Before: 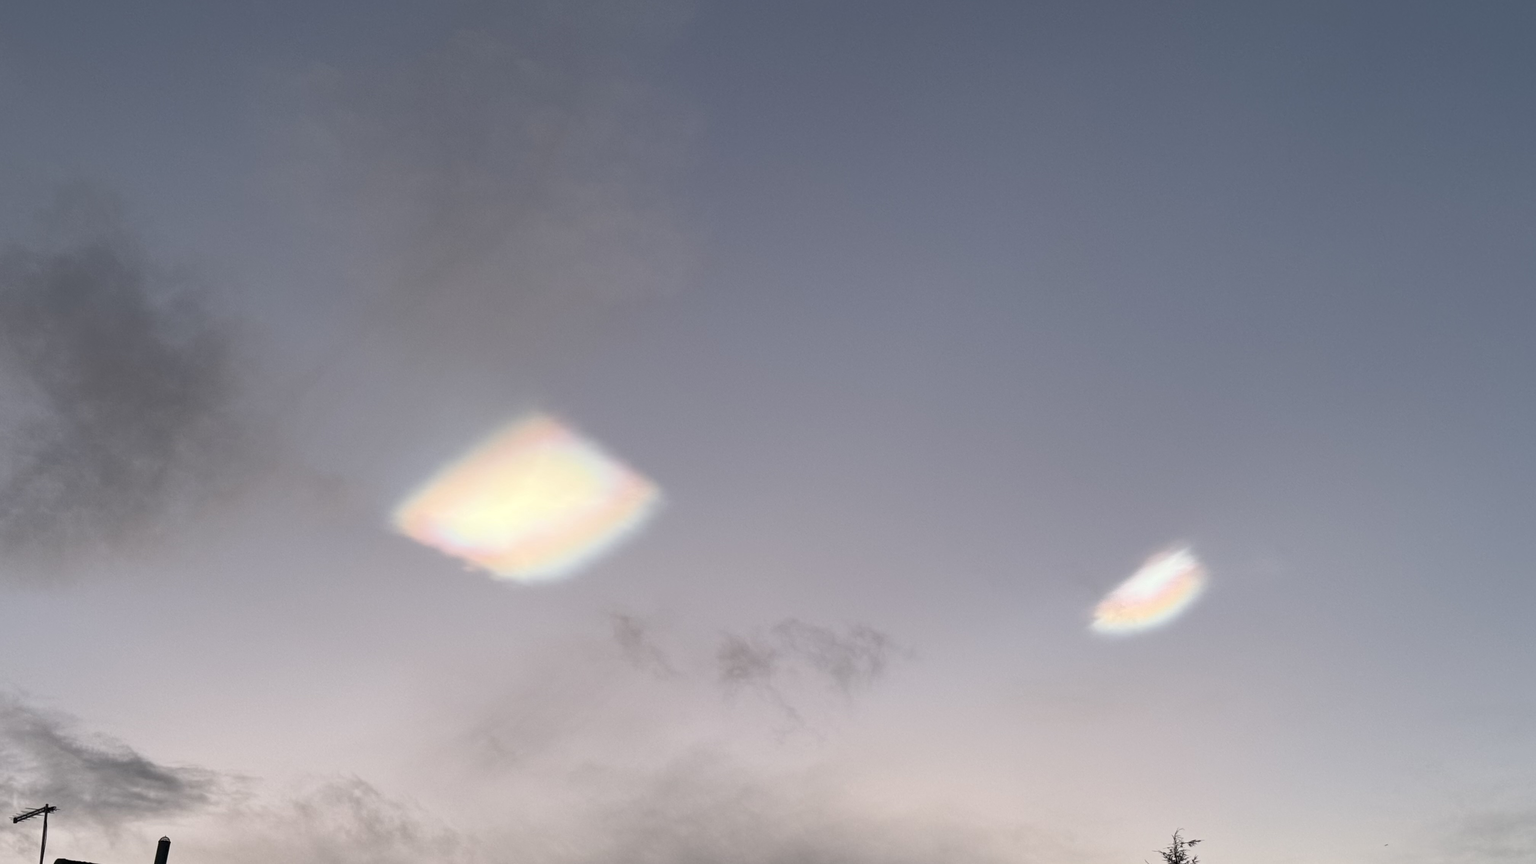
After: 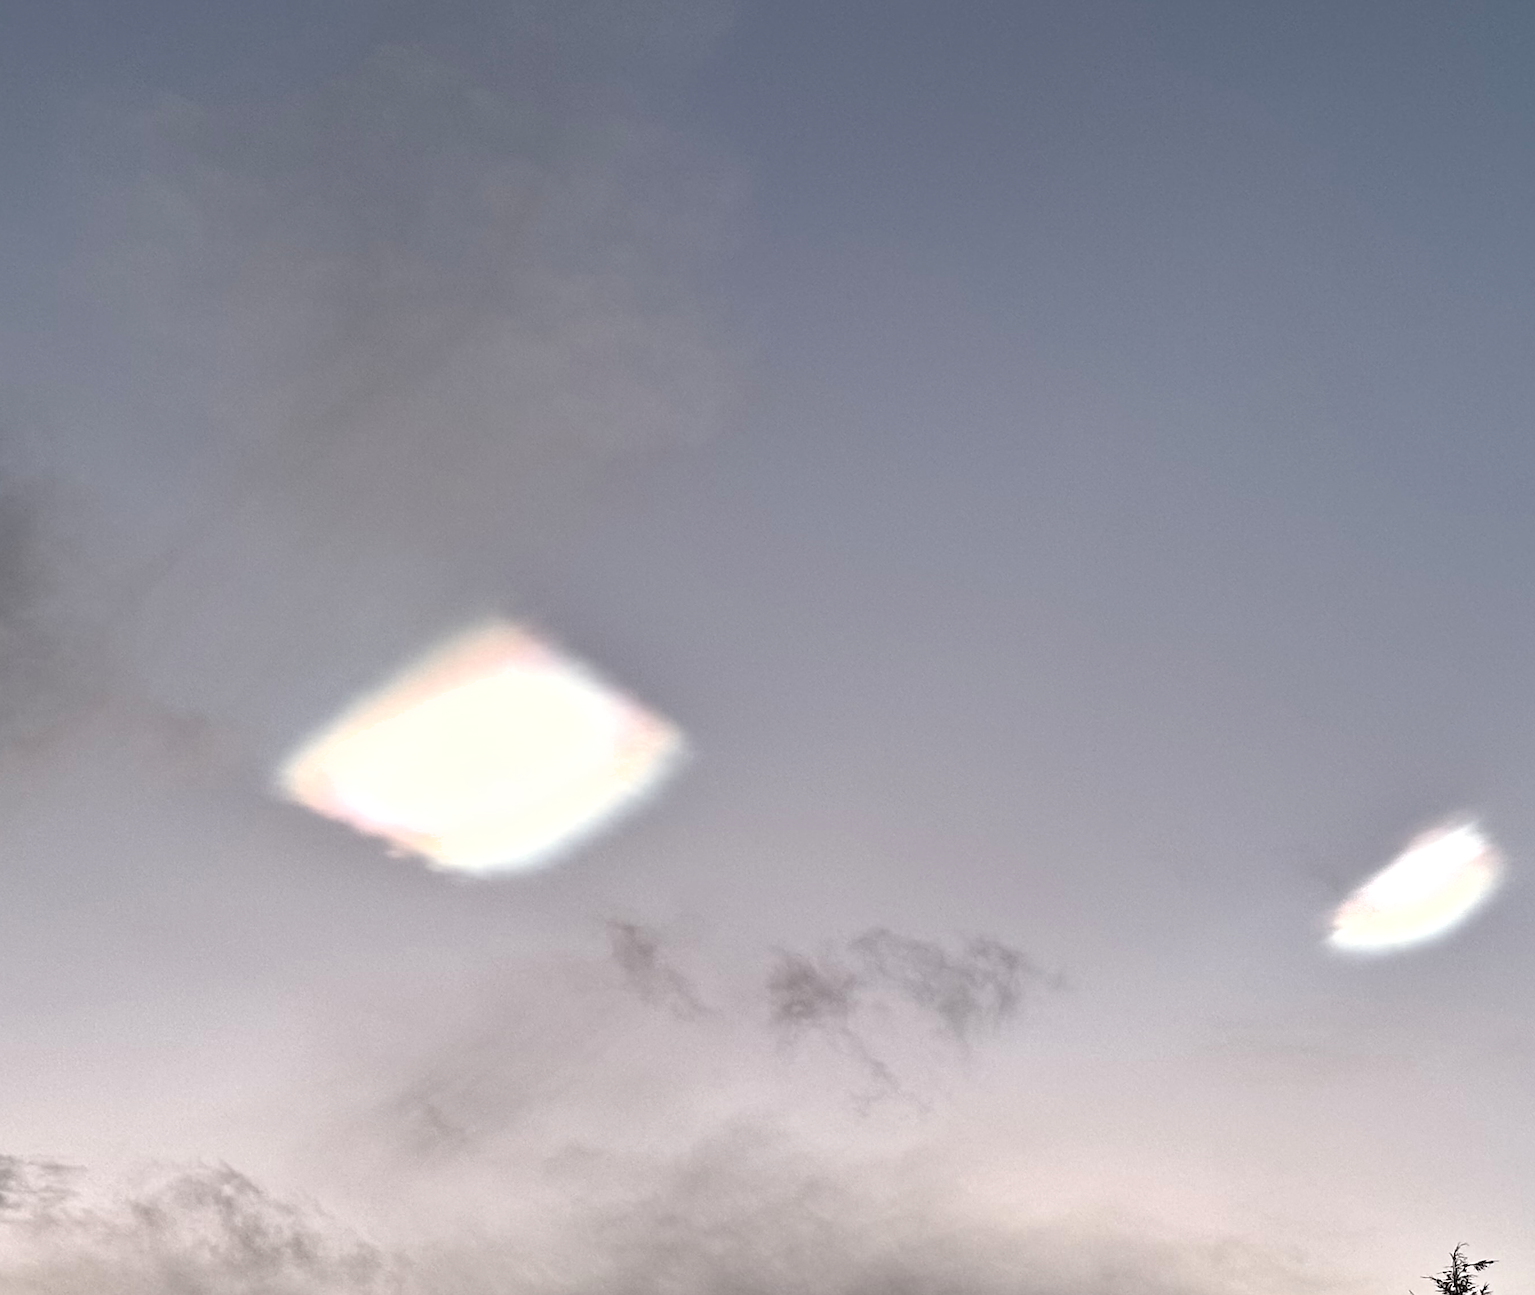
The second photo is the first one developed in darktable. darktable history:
tone equalizer: on, module defaults
crop and rotate: left 13.409%, right 19.924%
sharpen: on, module defaults
white balance: emerald 1
color balance rgb: perceptual saturation grading › global saturation 25%, perceptual saturation grading › highlights -50%, perceptual saturation grading › shadows 30%, perceptual brilliance grading › global brilliance 12%, global vibrance 20%
contrast brightness saturation: contrast 0.1, saturation -0.3
shadows and highlights: soften with gaussian
